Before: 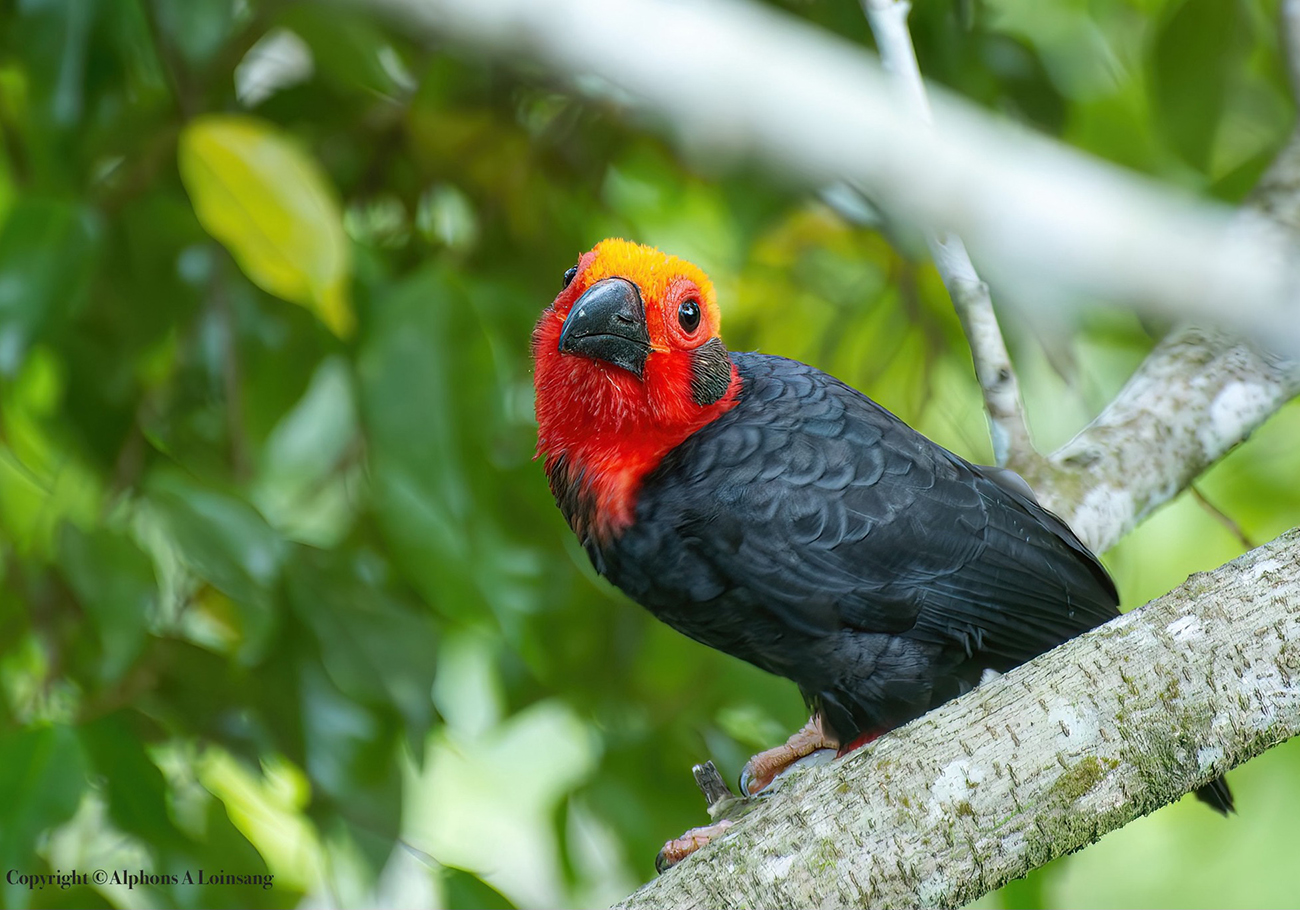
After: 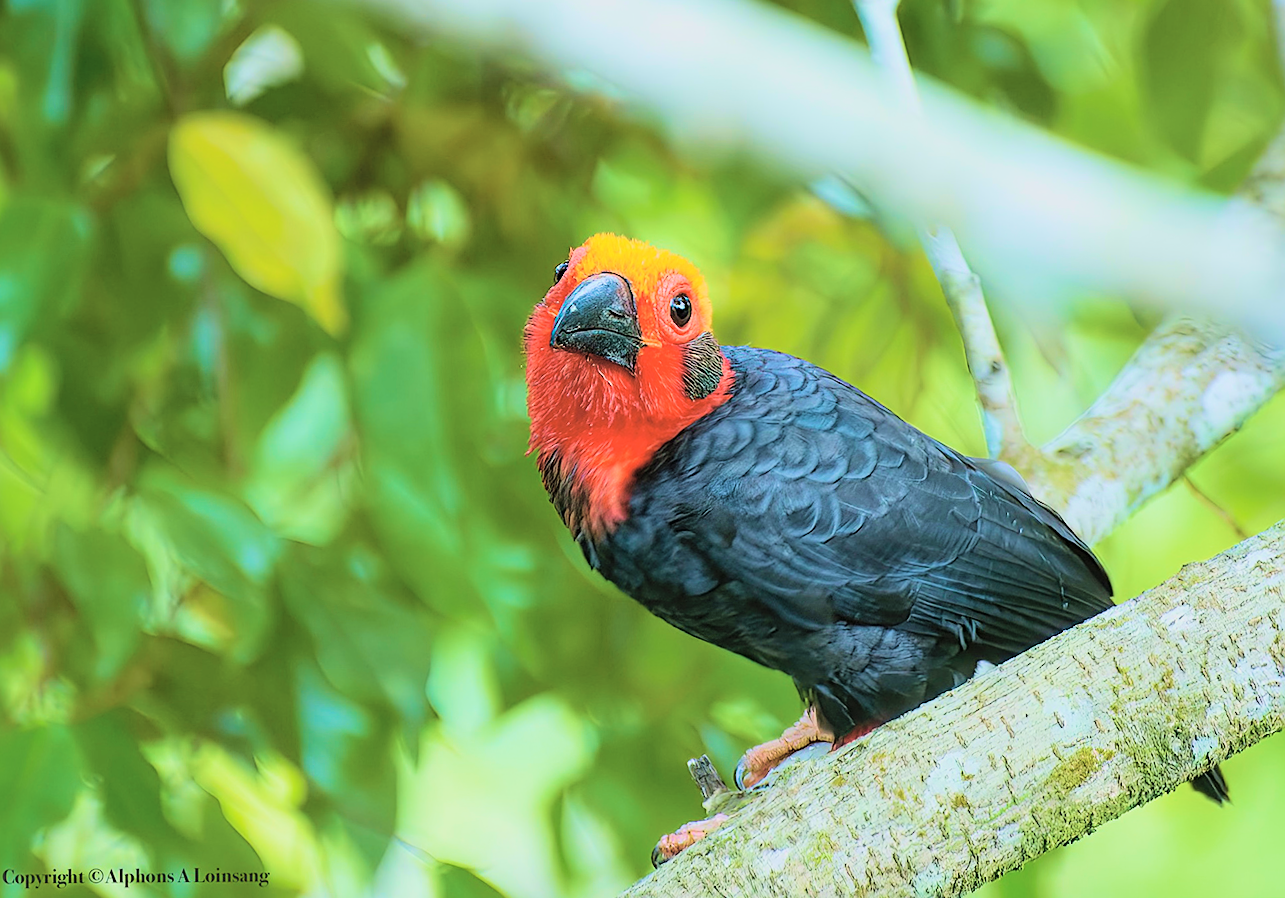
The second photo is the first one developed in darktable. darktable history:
velvia: strength 67.07%, mid-tones bias 0.972
tone curve: curves: ch0 [(0, 0) (0.004, 0.001) (0.133, 0.112) (0.325, 0.362) (0.832, 0.893) (1, 1)], color space Lab, linked channels, preserve colors none
global tonemap: drago (0.7, 100)
sharpen: on, module defaults
color zones: curves: ch1 [(0, 0.469) (0.001, 0.469) (0.12, 0.446) (0.248, 0.469) (0.5, 0.5) (0.748, 0.5) (0.999, 0.469) (1, 0.469)]
rotate and perspective: rotation -0.45°, automatic cropping original format, crop left 0.008, crop right 0.992, crop top 0.012, crop bottom 0.988
